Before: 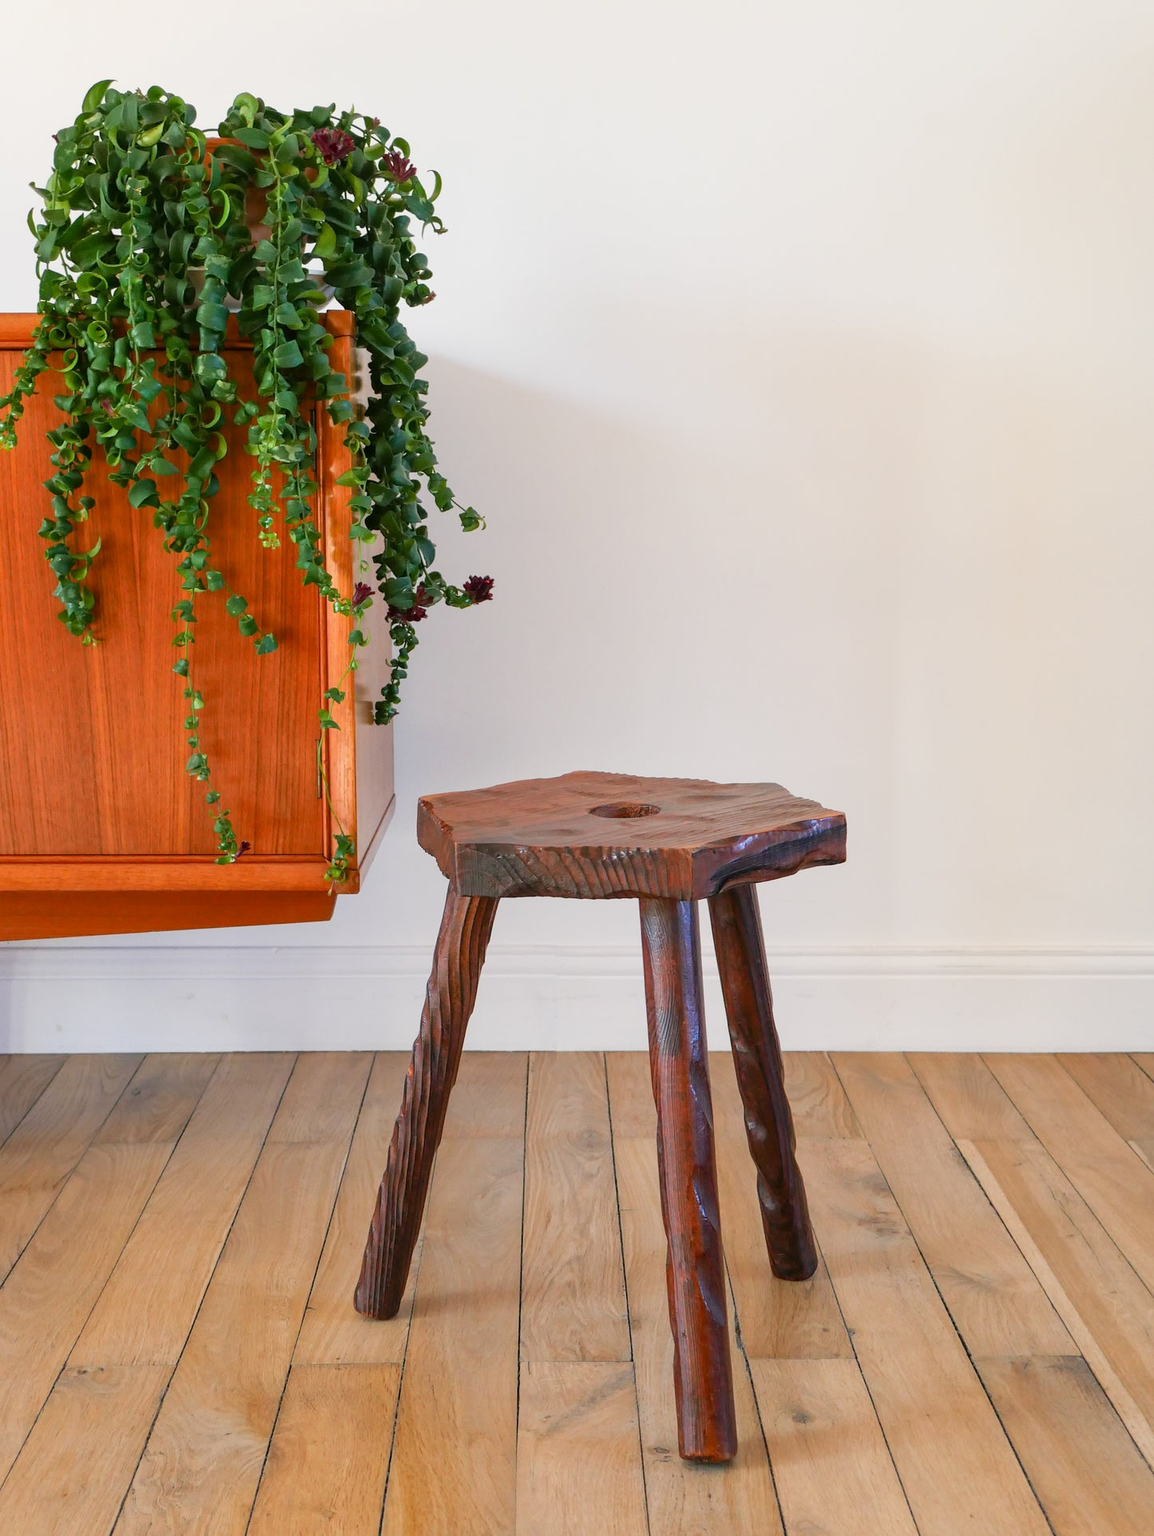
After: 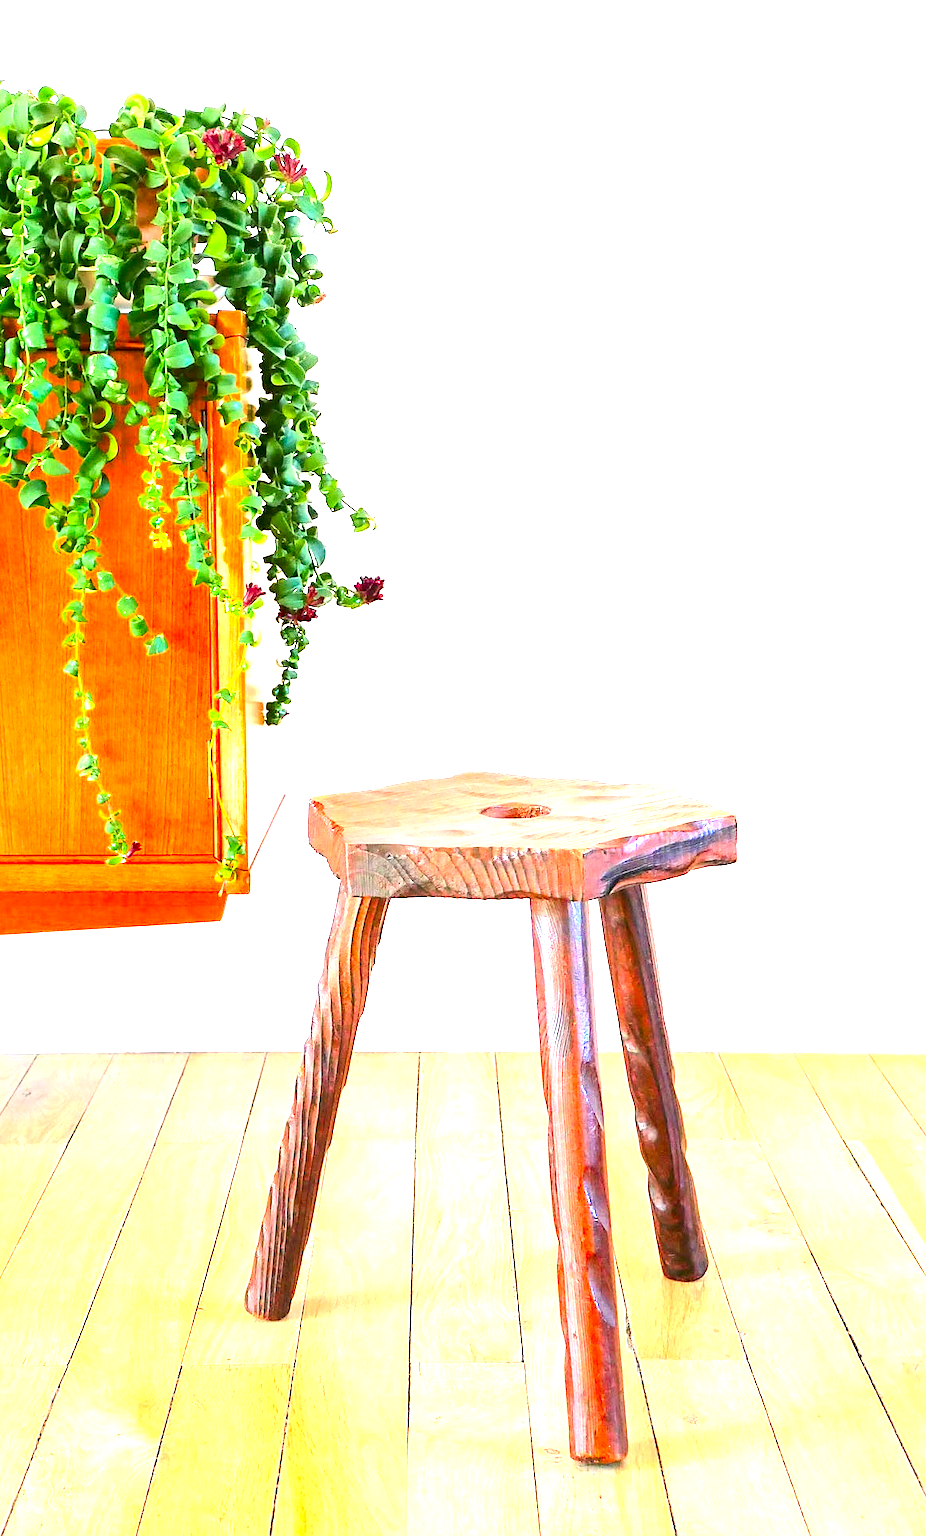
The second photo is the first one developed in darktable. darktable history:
tone equalizer: edges refinement/feathering 500, mask exposure compensation -1.57 EV, preserve details no
crop and rotate: left 9.535%, right 10.148%
exposure: black level correction 0.001, exposure 2.581 EV, compensate highlight preservation false
sharpen: radius 1.557, amount 0.37, threshold 1.407
contrast brightness saturation: contrast 0.171, saturation 0.298
